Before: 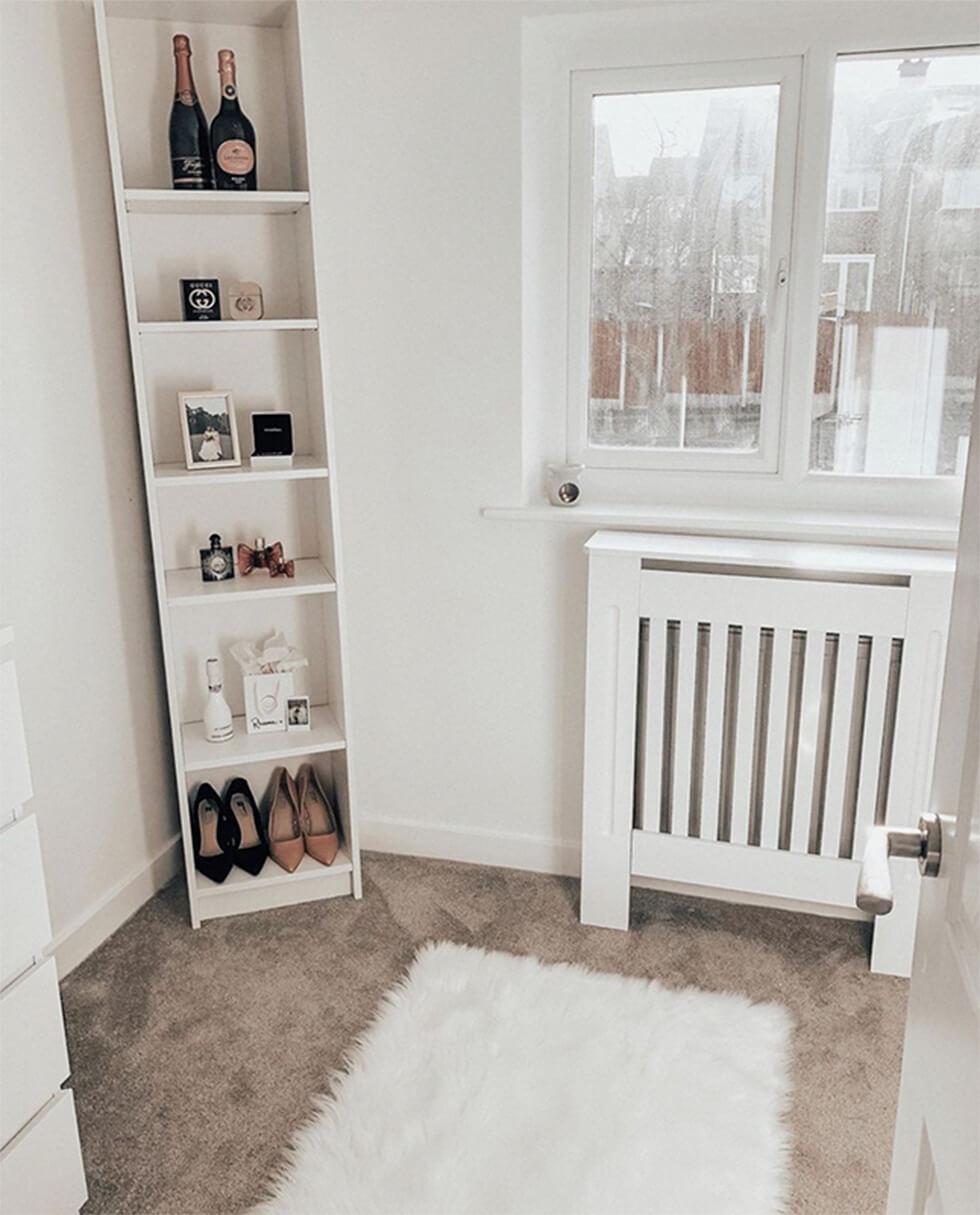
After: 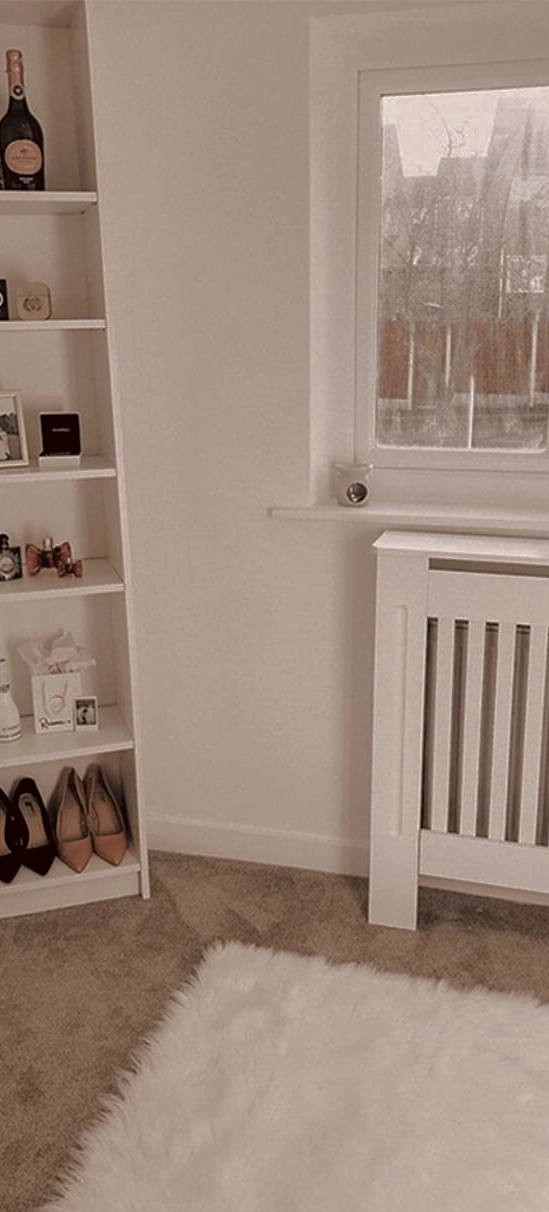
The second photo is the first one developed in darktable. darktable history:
crop: left 21.674%, right 22.086%
base curve: curves: ch0 [(0, 0) (0.841, 0.609) (1, 1)]
color correction: highlights a* 6.27, highlights b* 8.19, shadows a* 5.94, shadows b* 7.23, saturation 0.9
